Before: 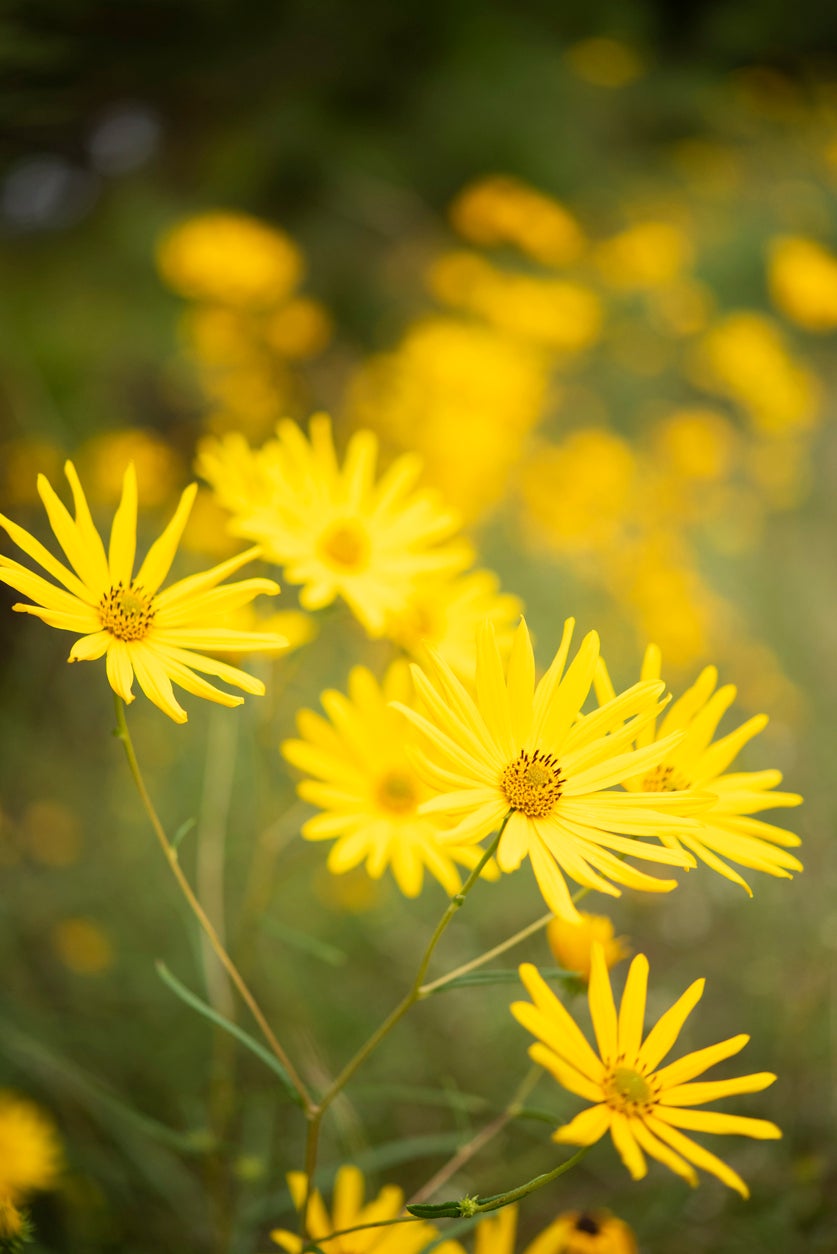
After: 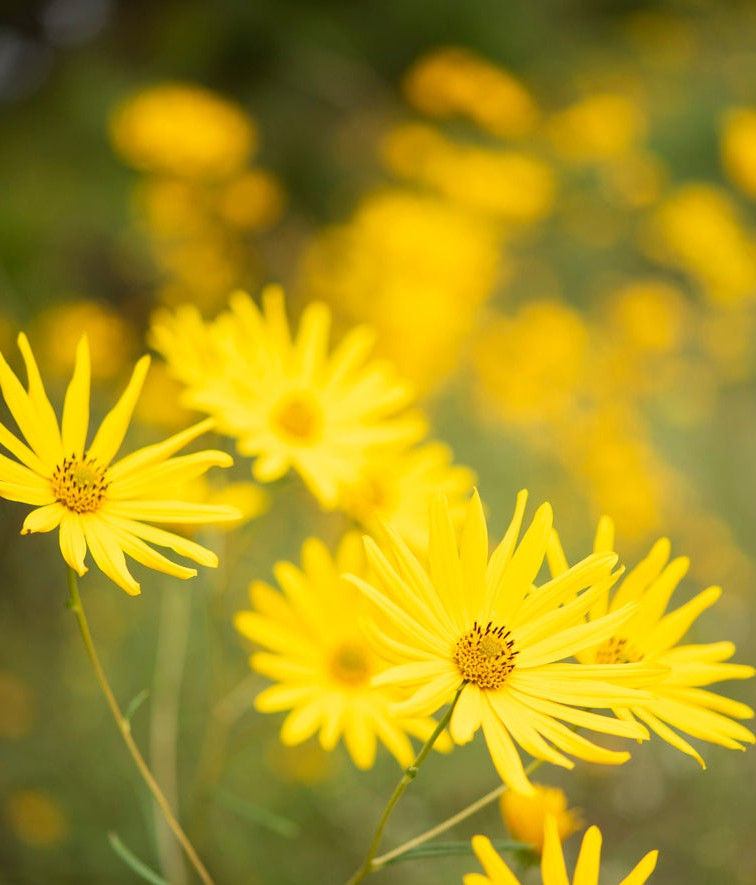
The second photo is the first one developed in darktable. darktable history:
crop: left 5.637%, top 10.279%, right 3.735%, bottom 19.1%
